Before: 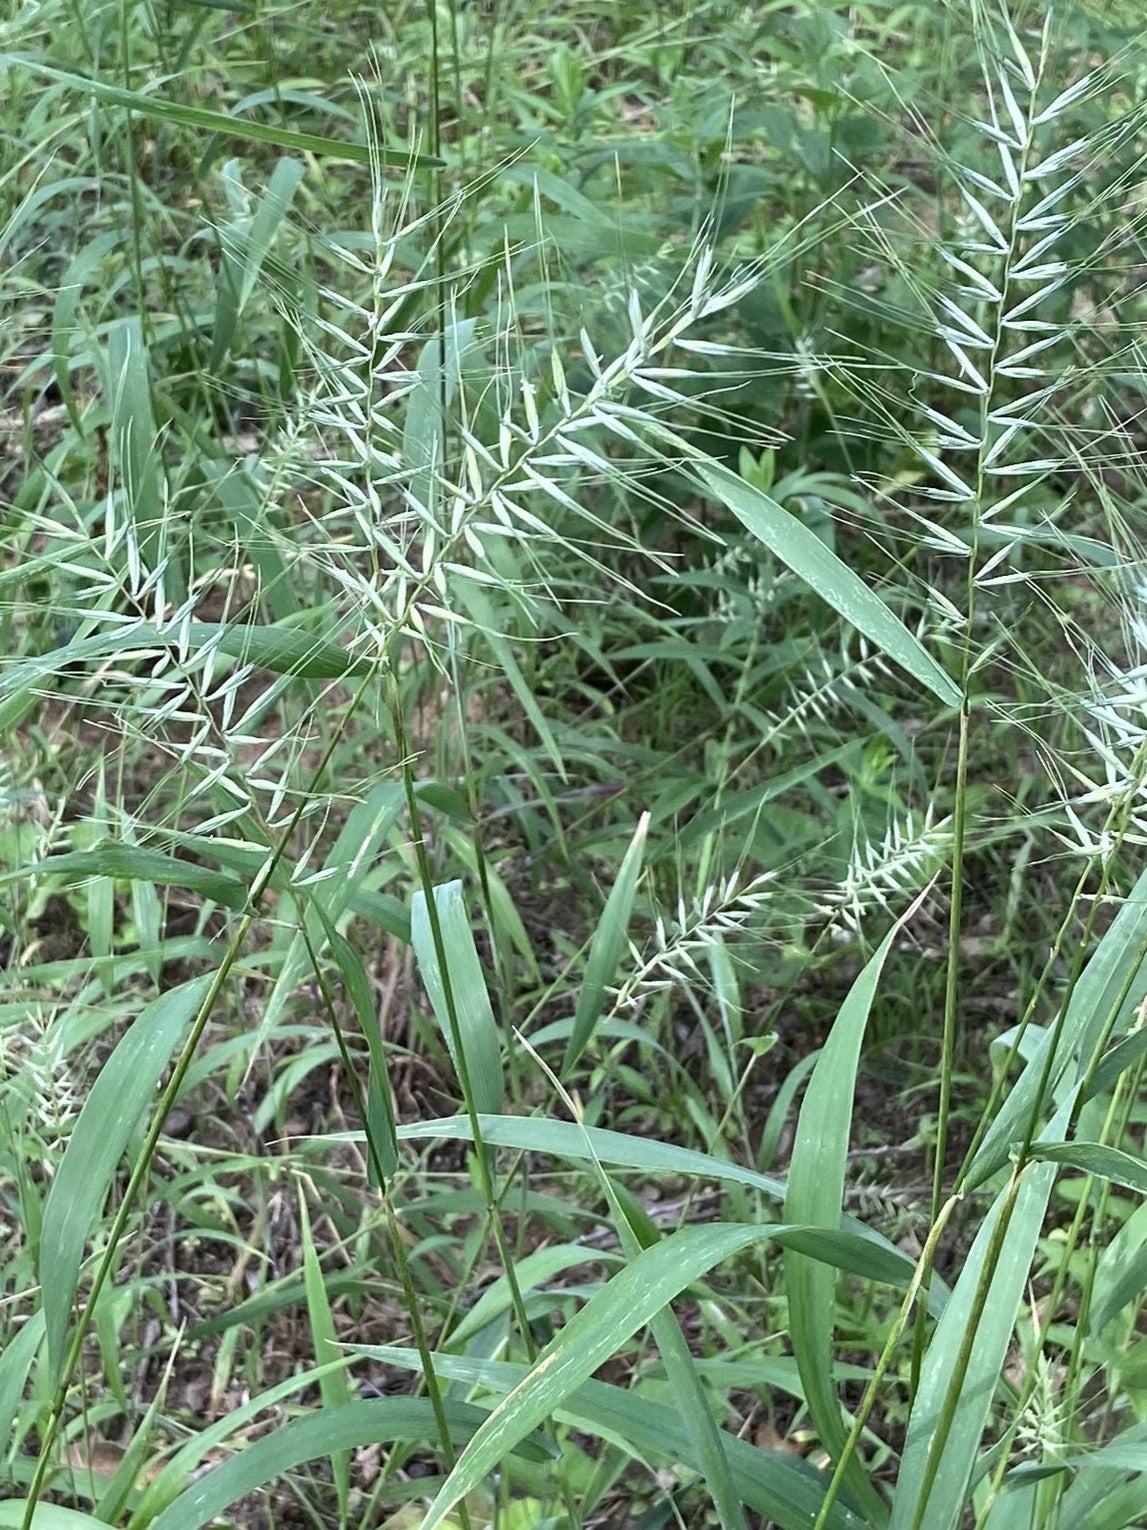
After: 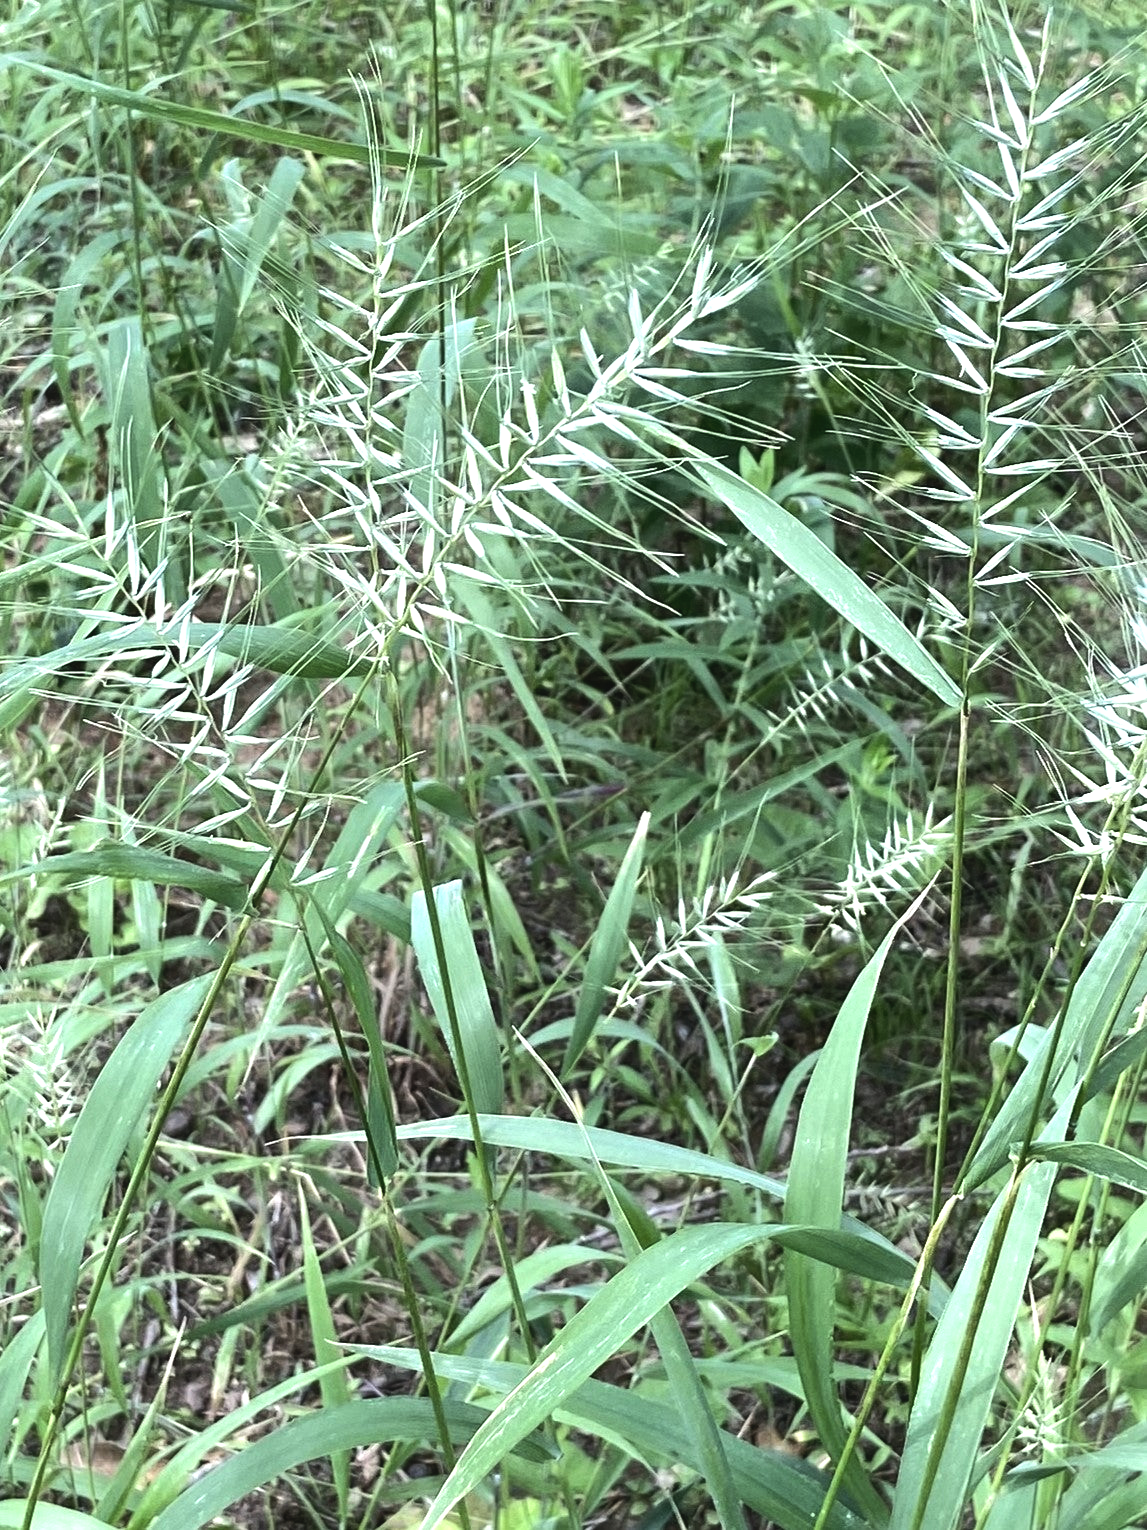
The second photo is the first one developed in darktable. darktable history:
contrast equalizer: octaves 7, y [[0.6 ×6], [0.55 ×6], [0 ×6], [0 ×6], [0 ×6]], mix -0.3
tone equalizer: -8 EV -0.75 EV, -7 EV -0.7 EV, -6 EV -0.6 EV, -5 EV -0.4 EV, -3 EV 0.4 EV, -2 EV 0.6 EV, -1 EV 0.7 EV, +0 EV 0.75 EV, edges refinement/feathering 500, mask exposure compensation -1.57 EV, preserve details no
rotate and perspective: automatic cropping original format, crop left 0, crop top 0
